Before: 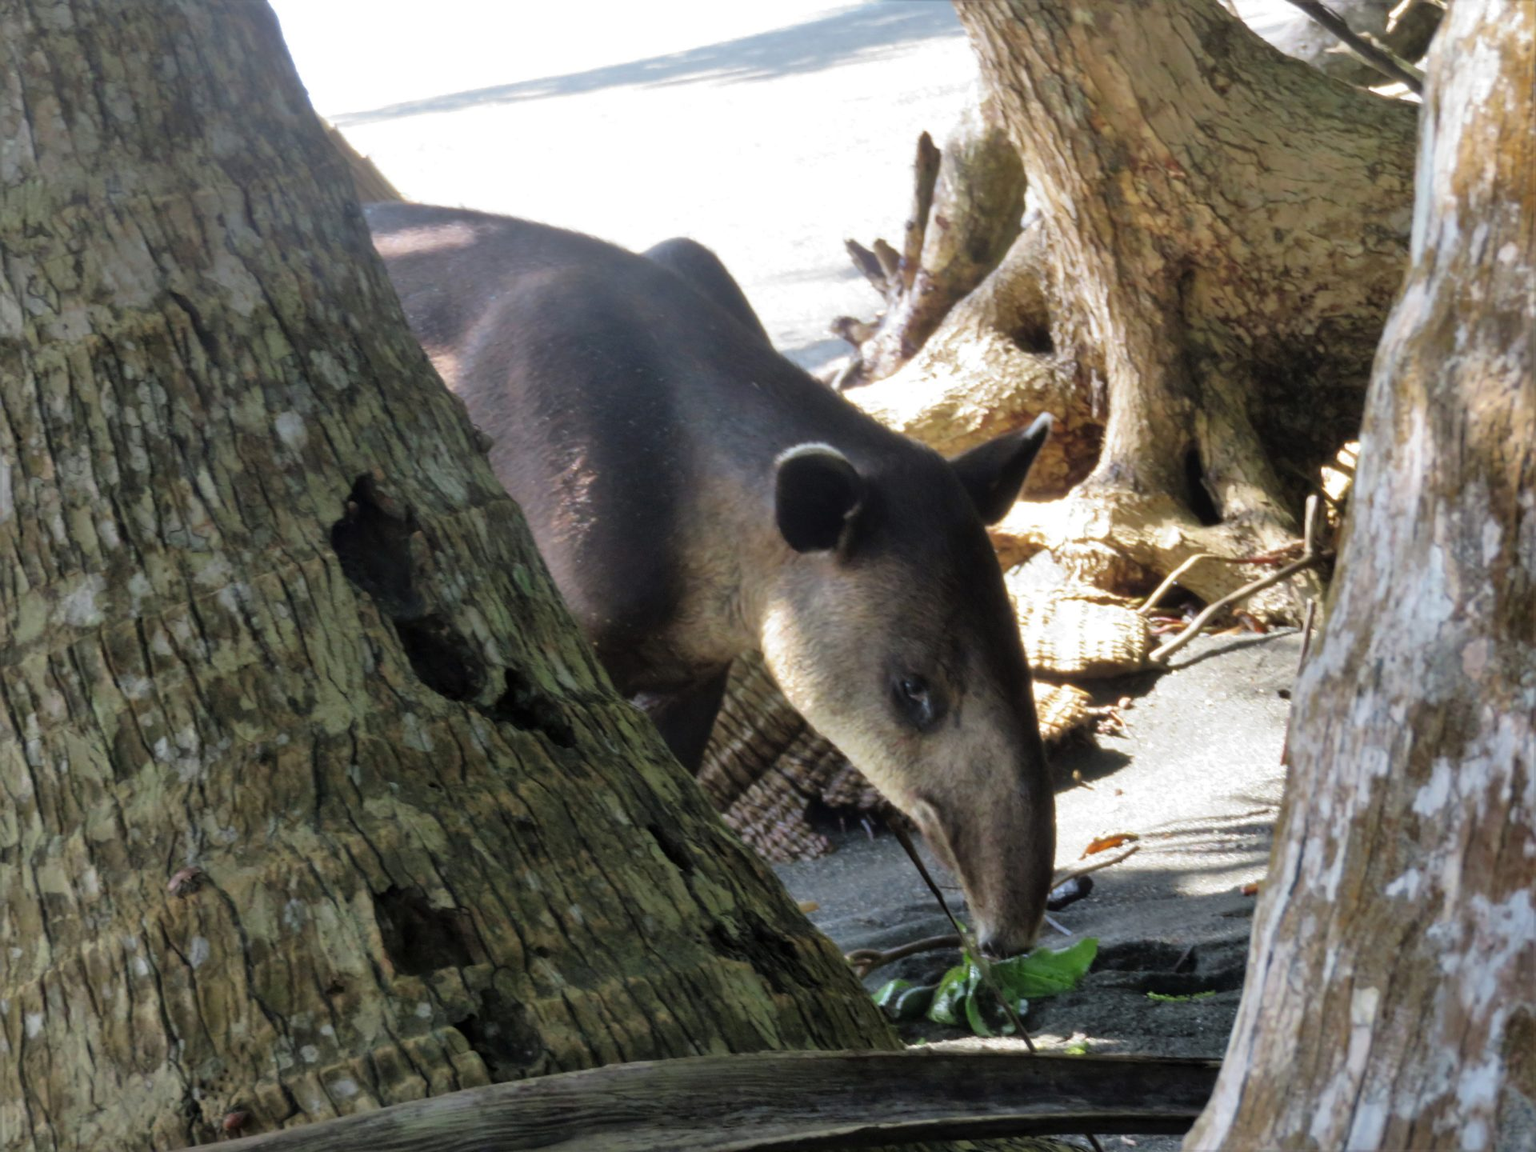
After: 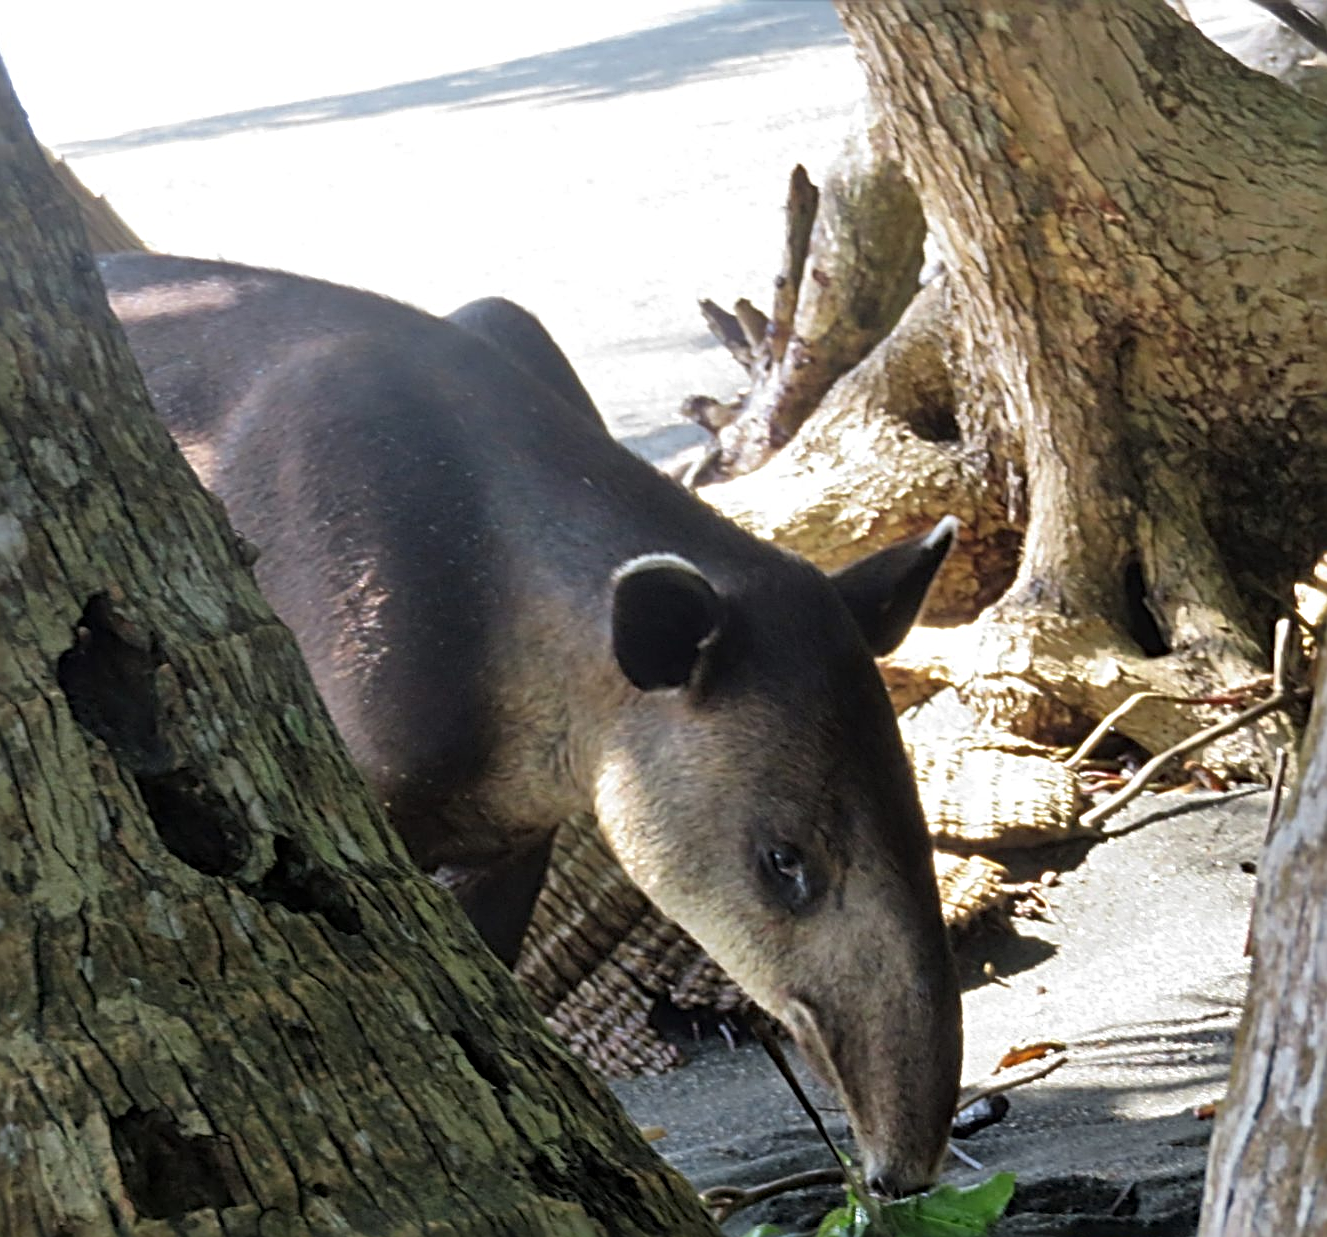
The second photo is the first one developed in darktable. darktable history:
exposure: compensate highlight preservation false
crop: left 18.613%, right 12.228%, bottom 14.07%
sharpen: radius 3.65, amount 0.932
